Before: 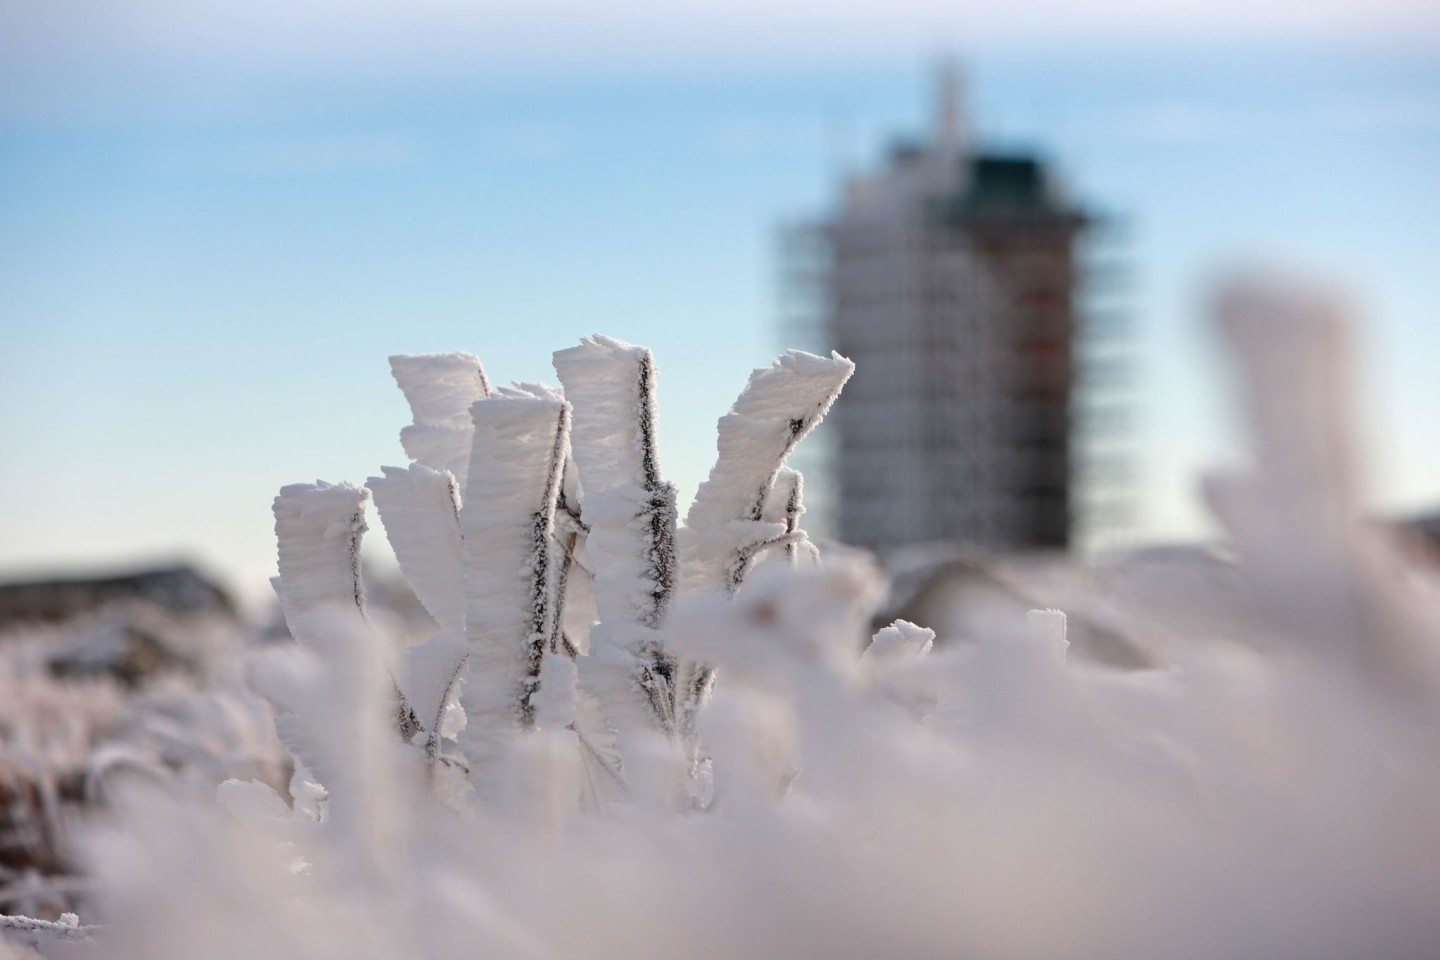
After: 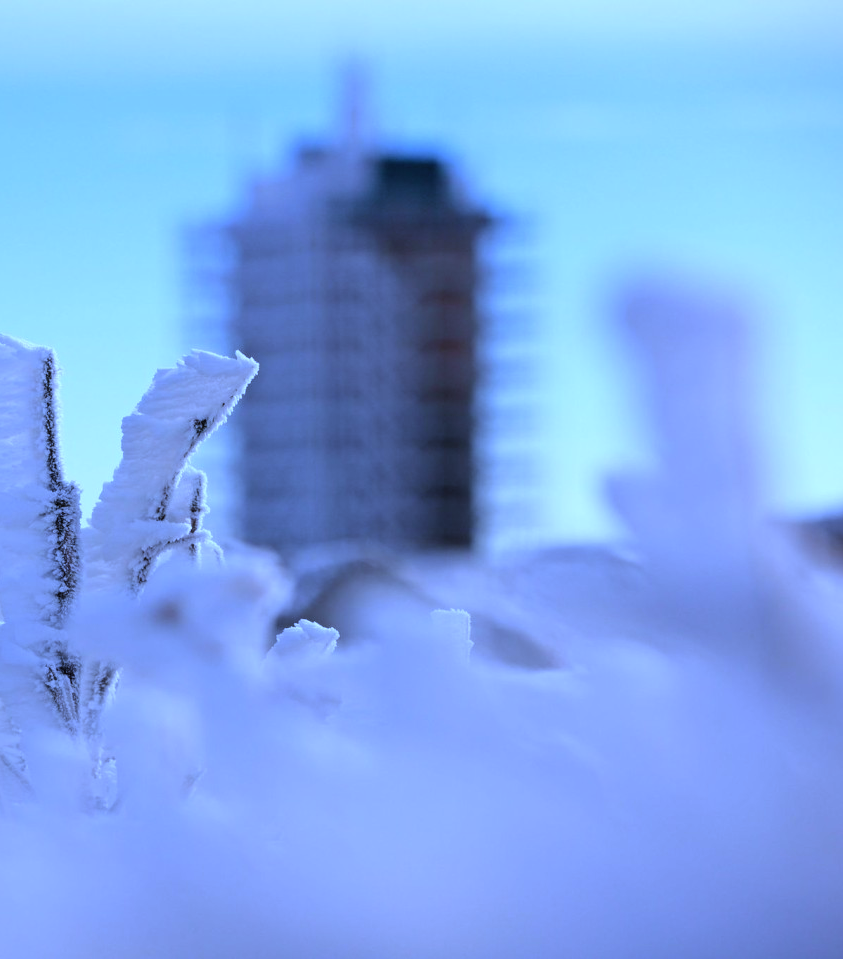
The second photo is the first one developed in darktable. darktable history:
crop: left 41.402%
white balance: red 0.766, blue 1.537
